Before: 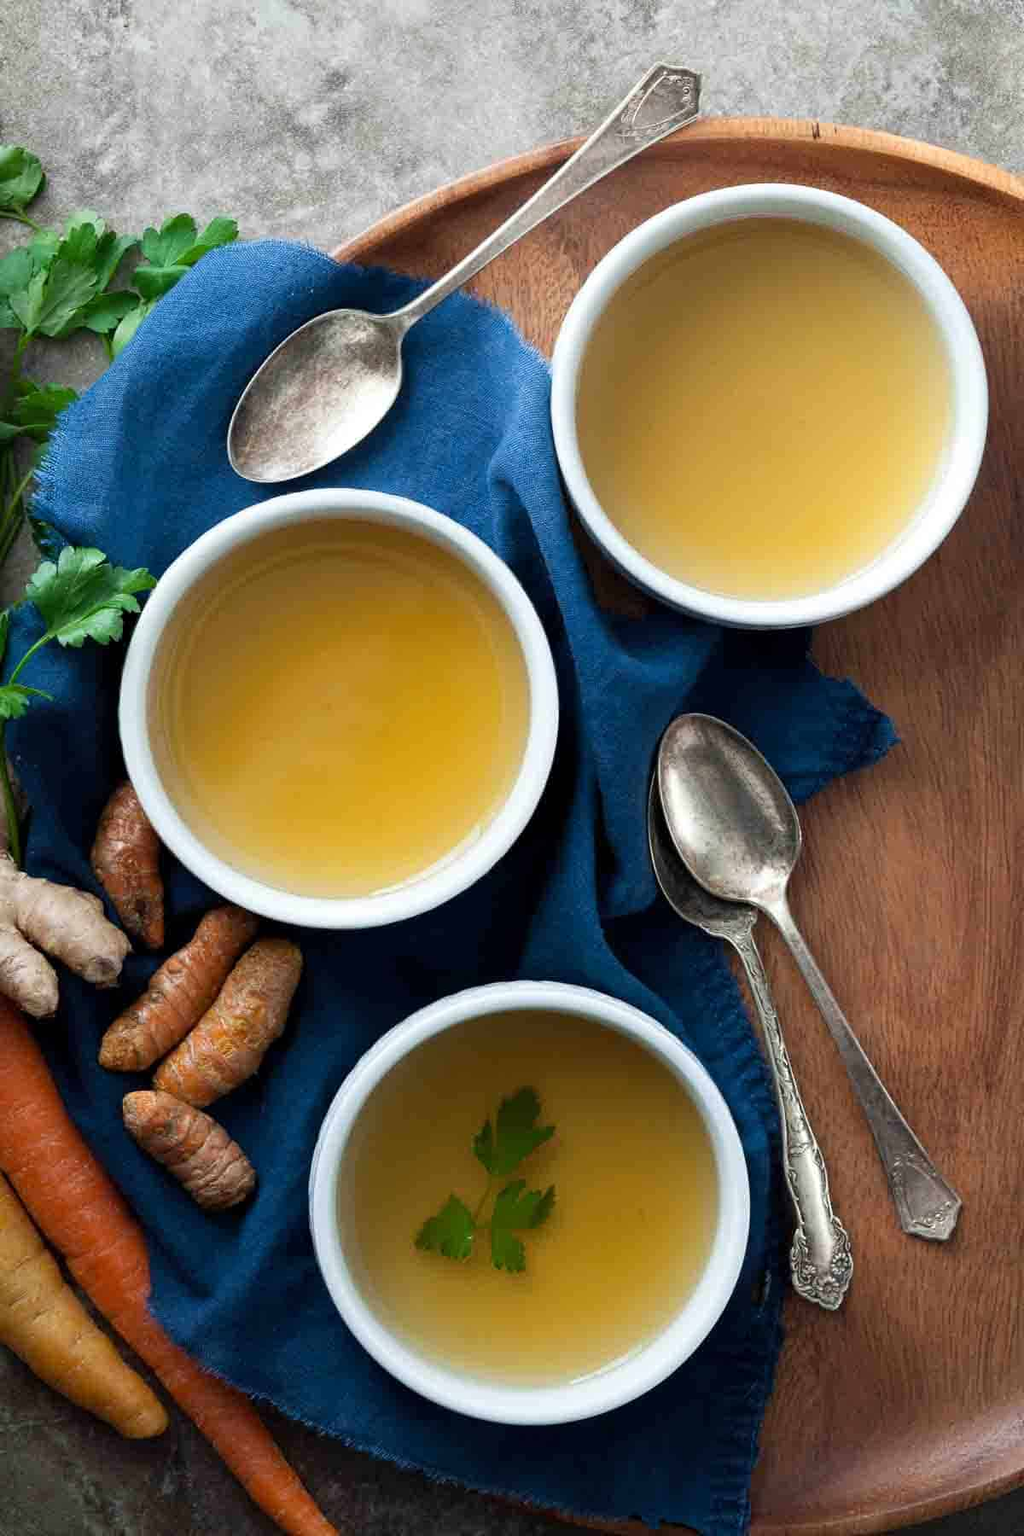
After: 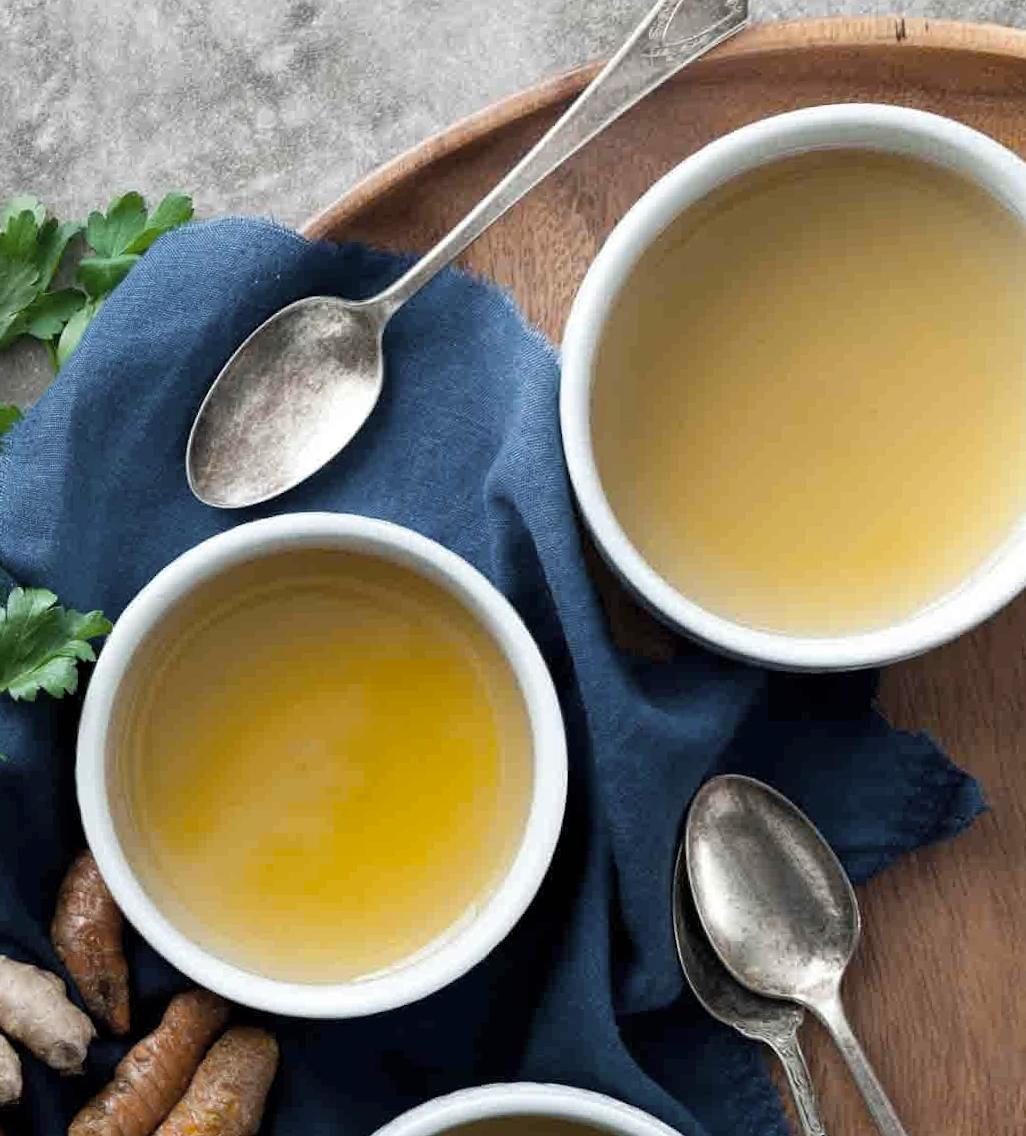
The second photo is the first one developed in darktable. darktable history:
color correction: saturation 0.57
rotate and perspective: rotation 0.062°, lens shift (vertical) 0.115, lens shift (horizontal) -0.133, crop left 0.047, crop right 0.94, crop top 0.061, crop bottom 0.94
crop: left 1.509%, top 3.452%, right 7.696%, bottom 28.452%
color balance: output saturation 120%
